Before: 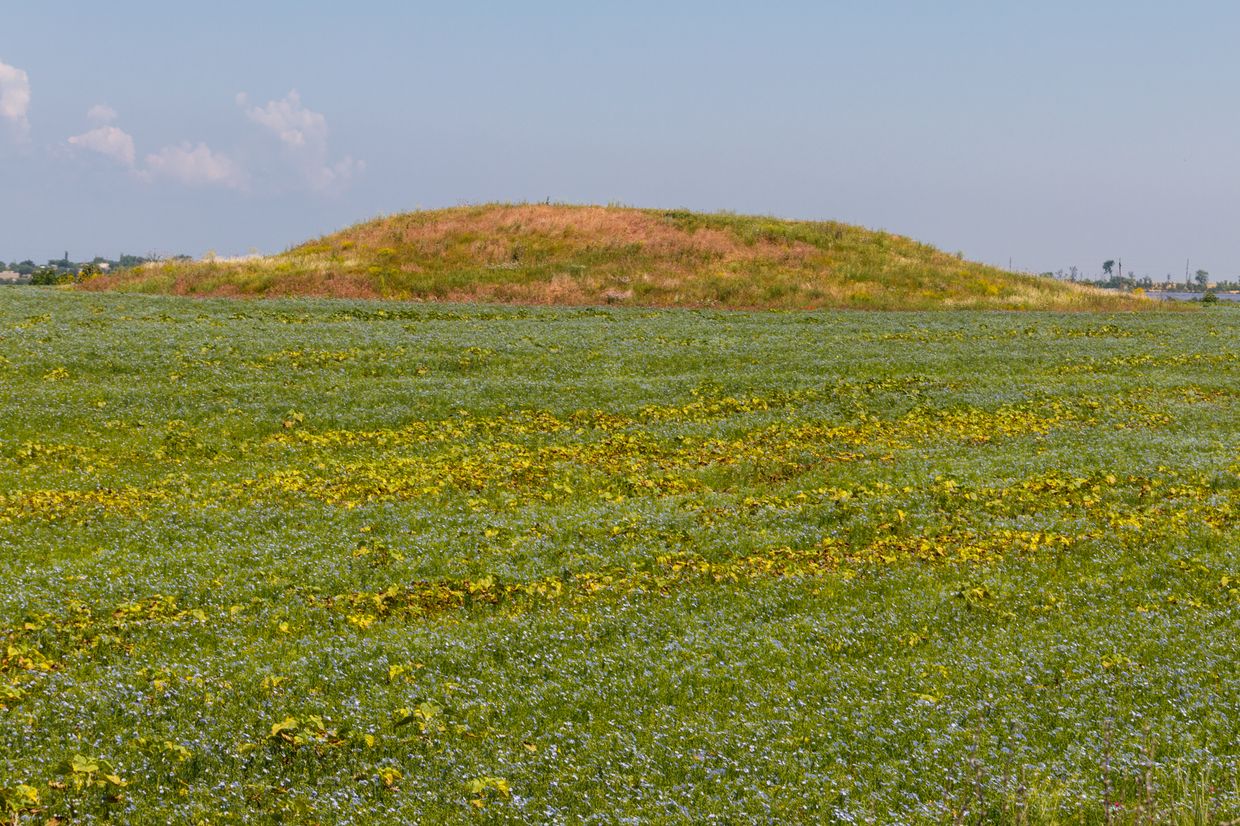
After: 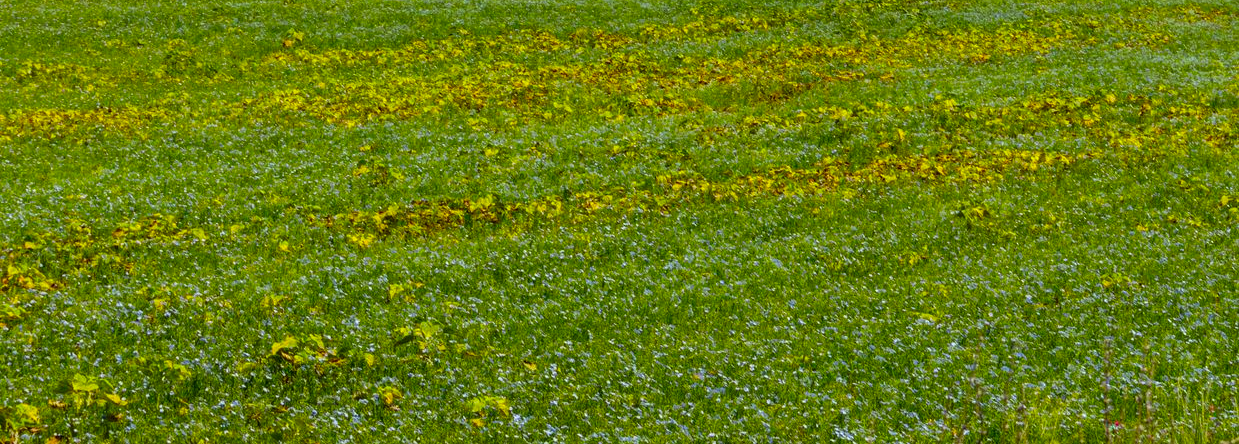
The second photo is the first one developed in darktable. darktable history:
crop and rotate: top 46.237%
color correction: highlights a* -7.33, highlights b* 1.26, shadows a* -3.55, saturation 1.4
